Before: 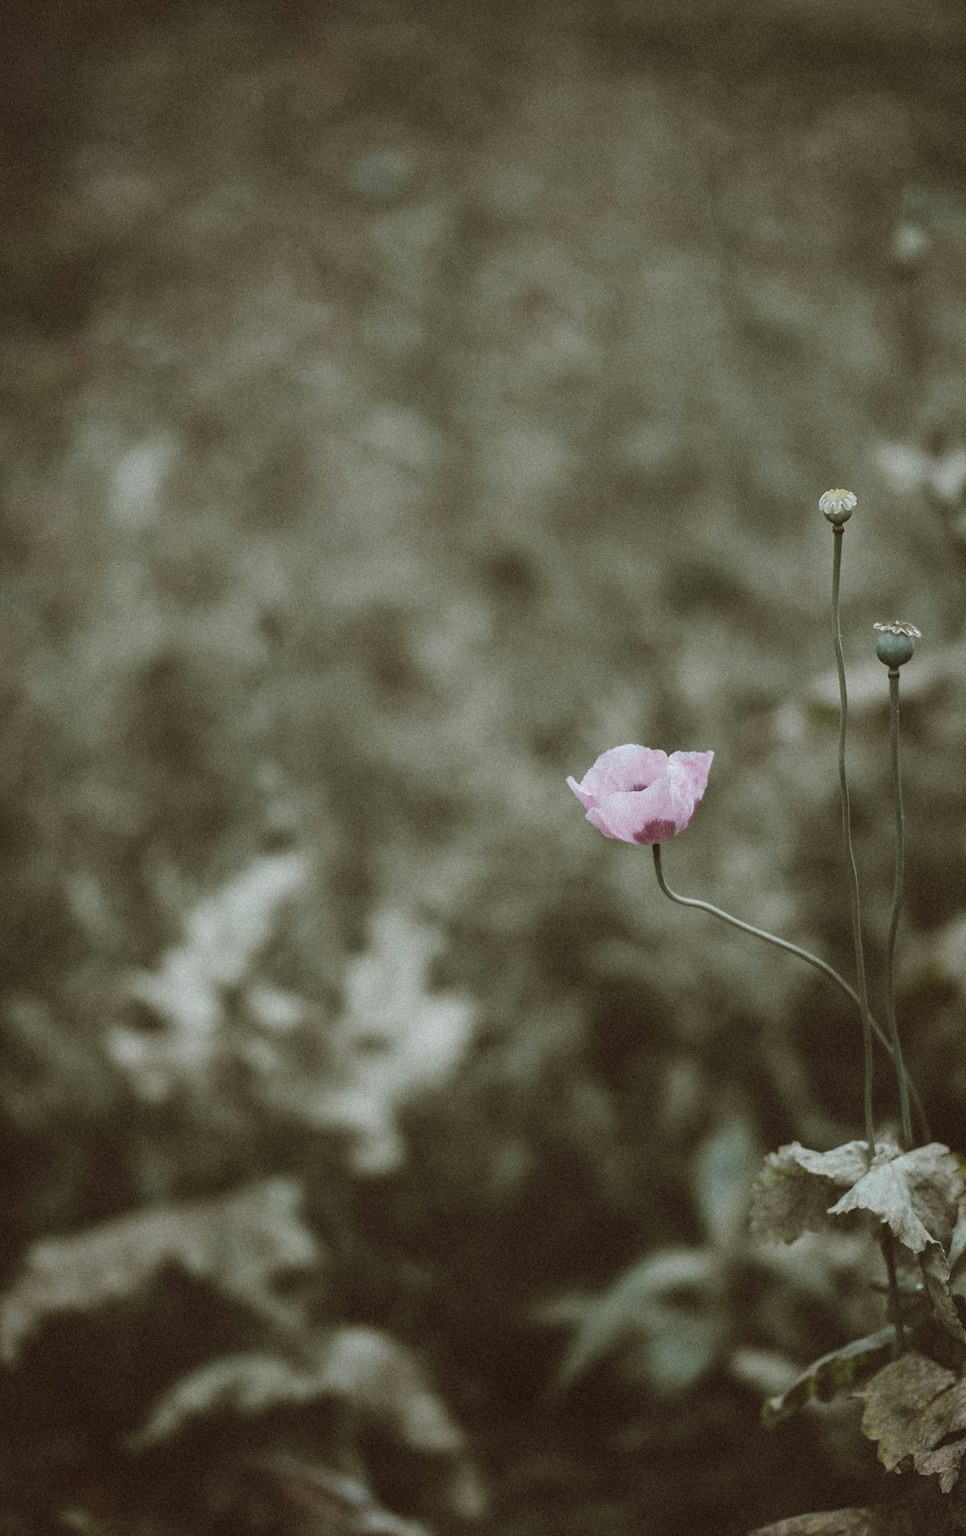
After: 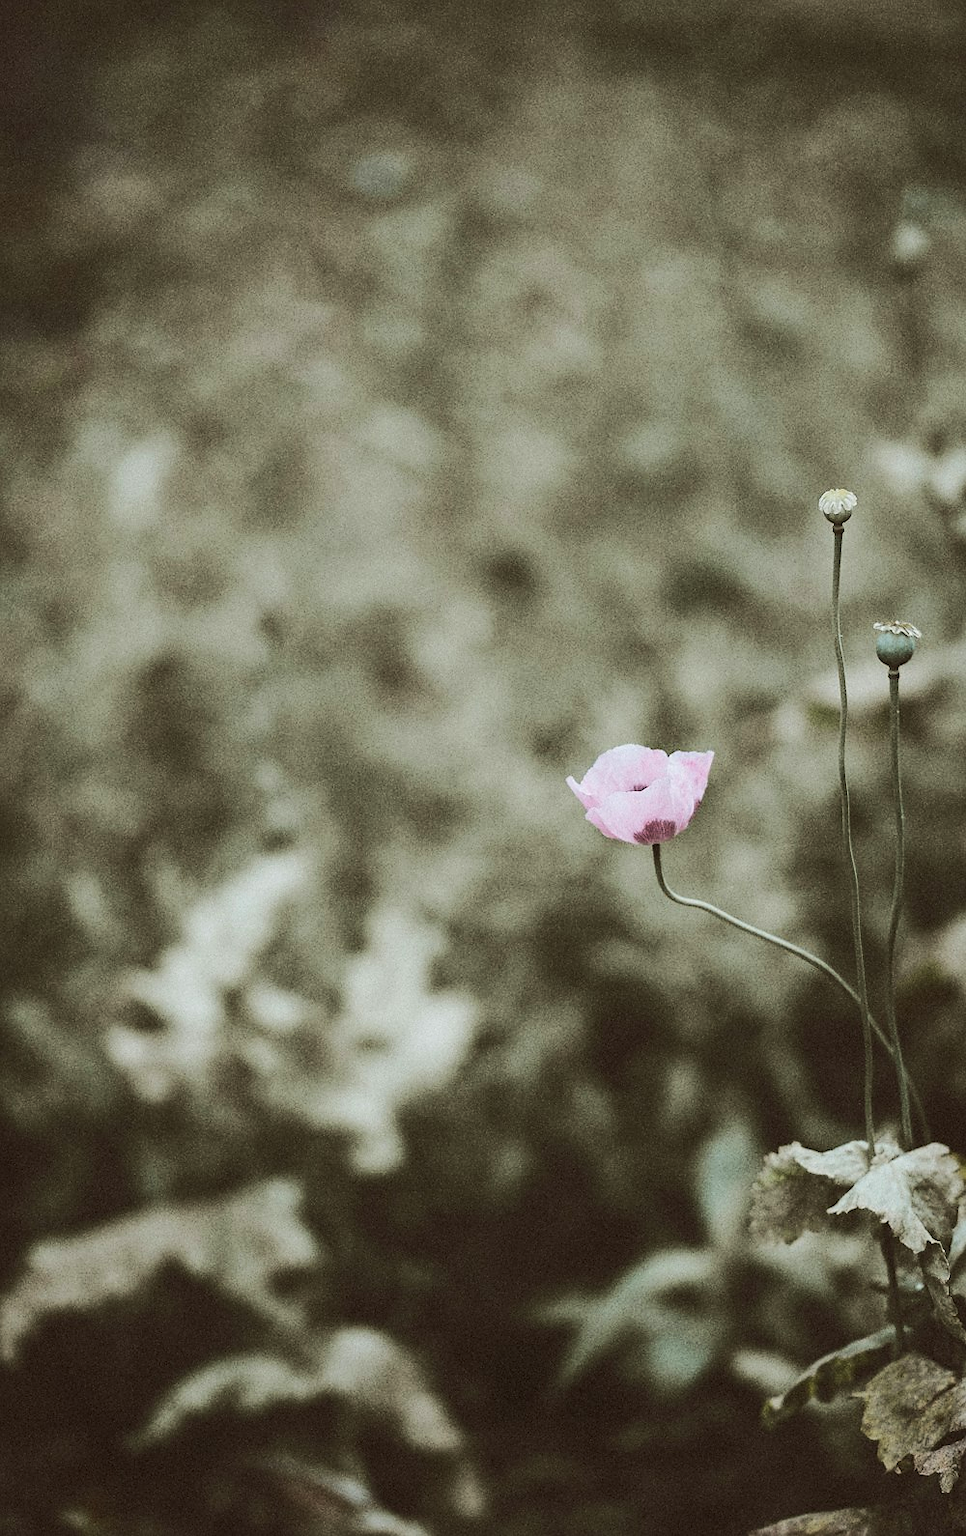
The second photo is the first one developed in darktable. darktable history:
rgb curve: curves: ch0 [(0, 0) (0.284, 0.292) (0.505, 0.644) (1, 1)]; ch1 [(0, 0) (0.284, 0.292) (0.505, 0.644) (1, 1)]; ch2 [(0, 0) (0.284, 0.292) (0.505, 0.644) (1, 1)], compensate middle gray true
sharpen: radius 1, threshold 1
exposure: black level correction 0, compensate exposure bias true, compensate highlight preservation false
